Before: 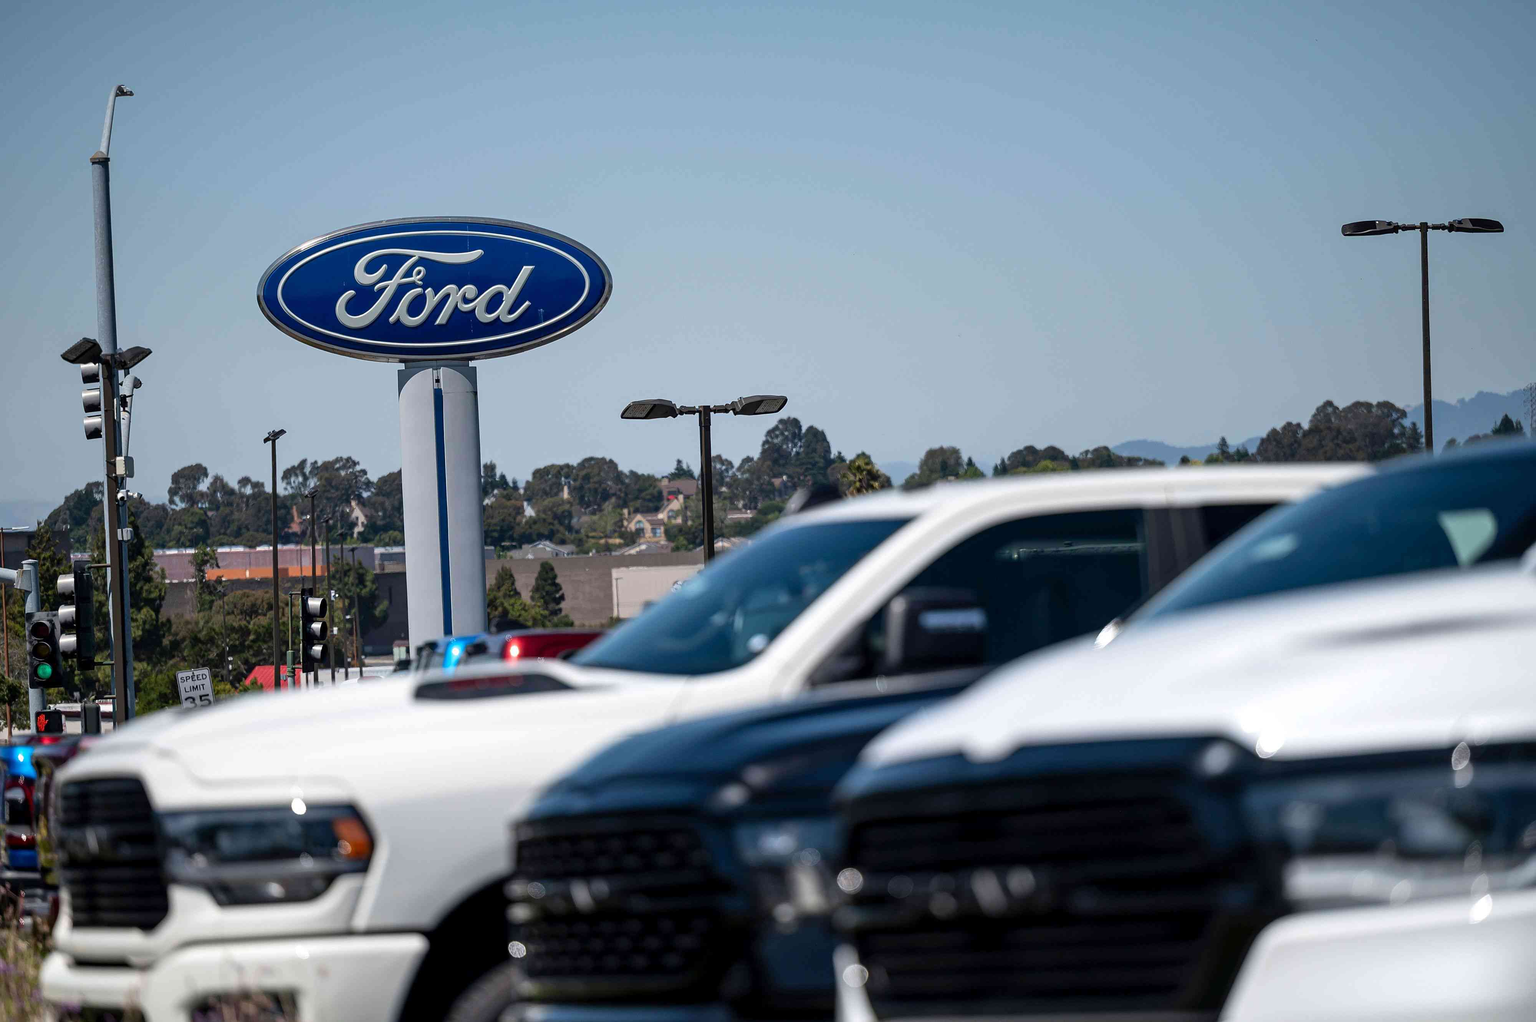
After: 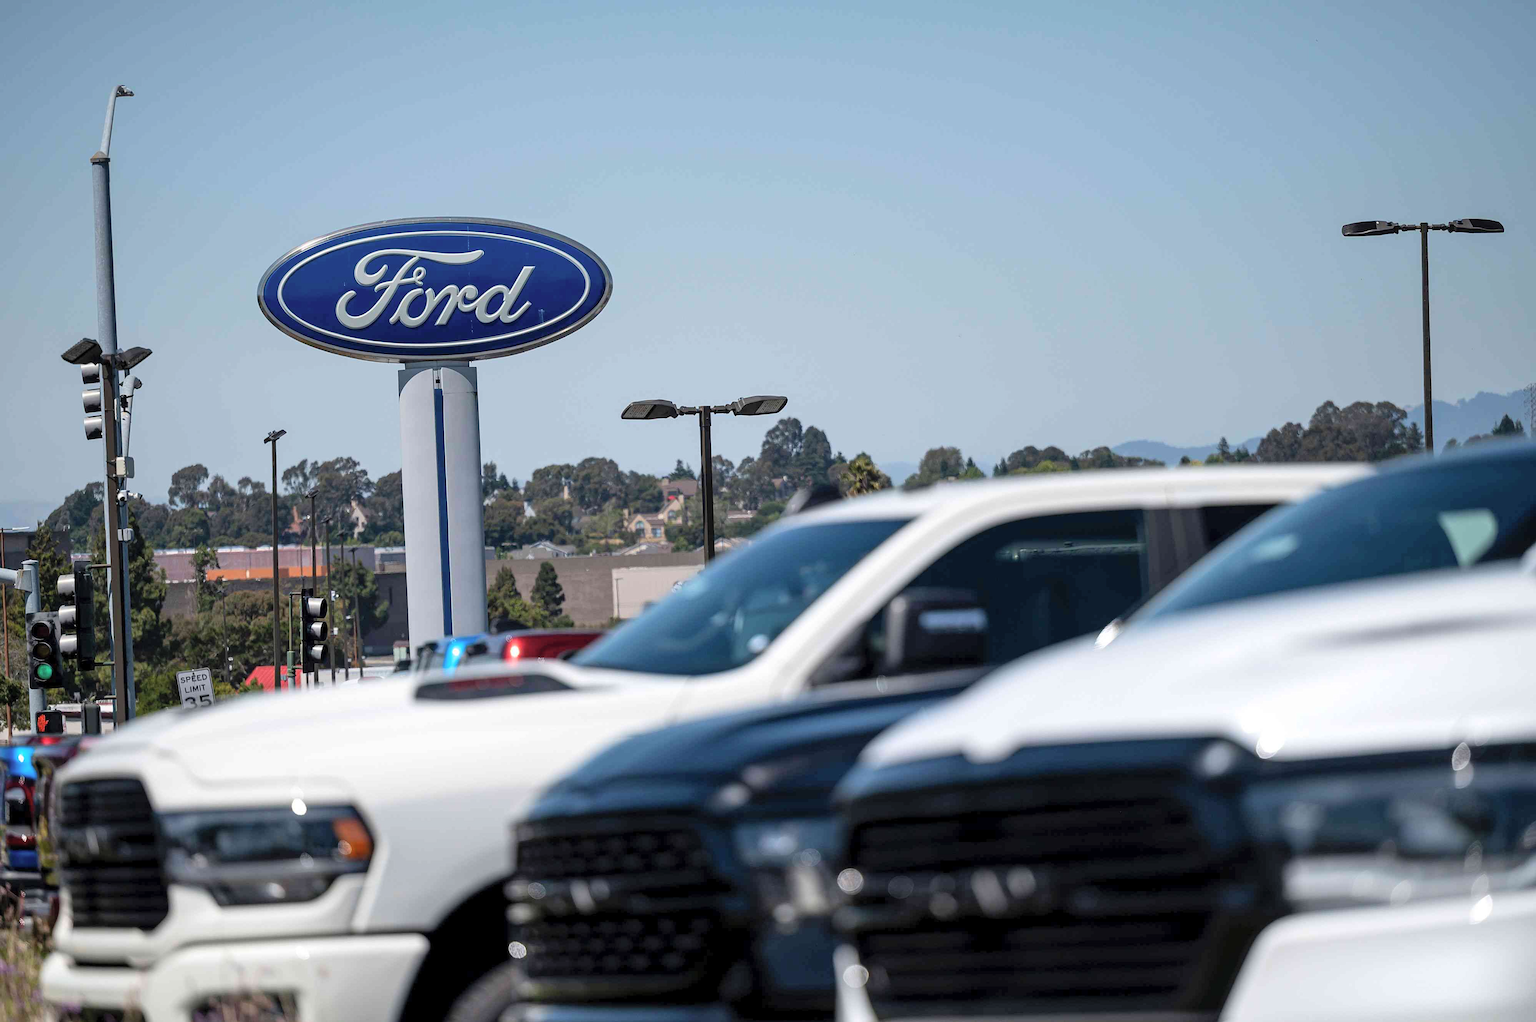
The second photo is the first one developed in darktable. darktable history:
contrast brightness saturation: brightness 0.125
